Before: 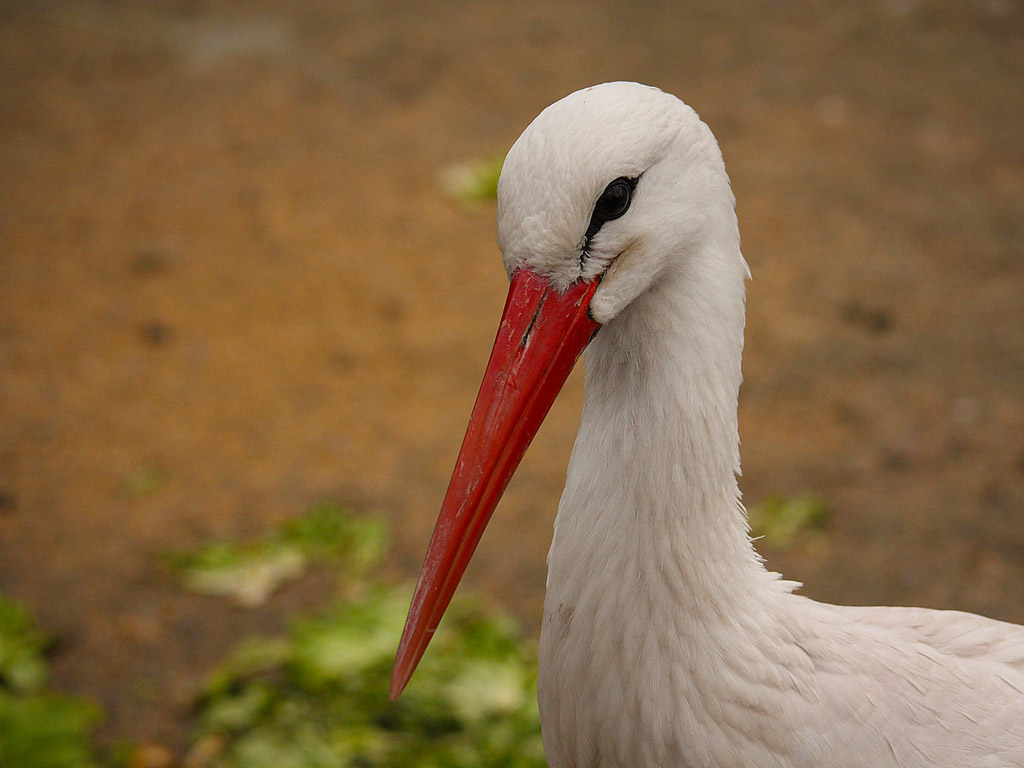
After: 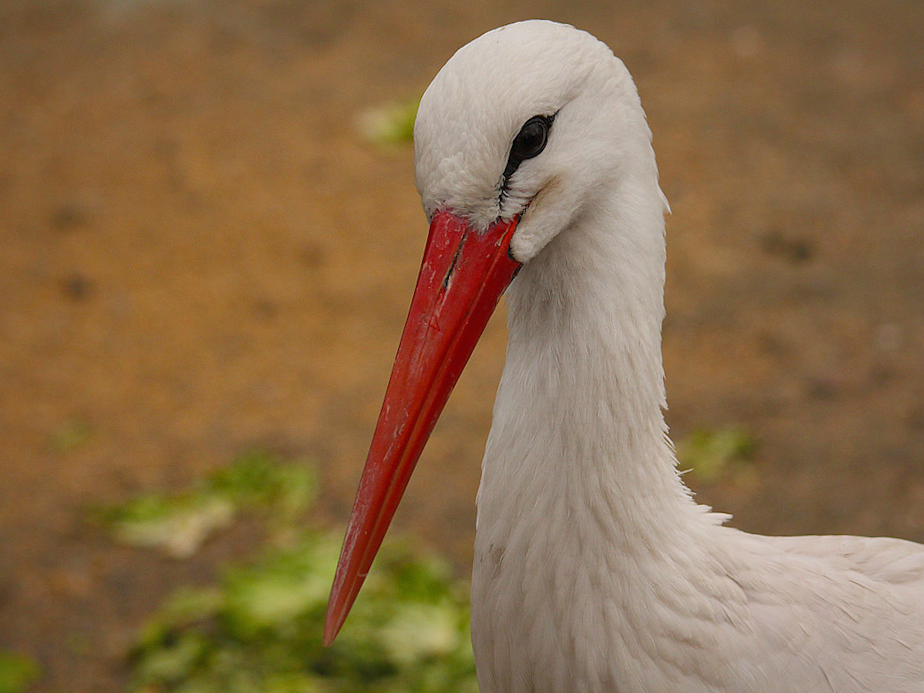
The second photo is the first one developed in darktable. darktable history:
shadows and highlights: on, module defaults
crop and rotate: angle 1.96°, left 5.673%, top 5.673%
